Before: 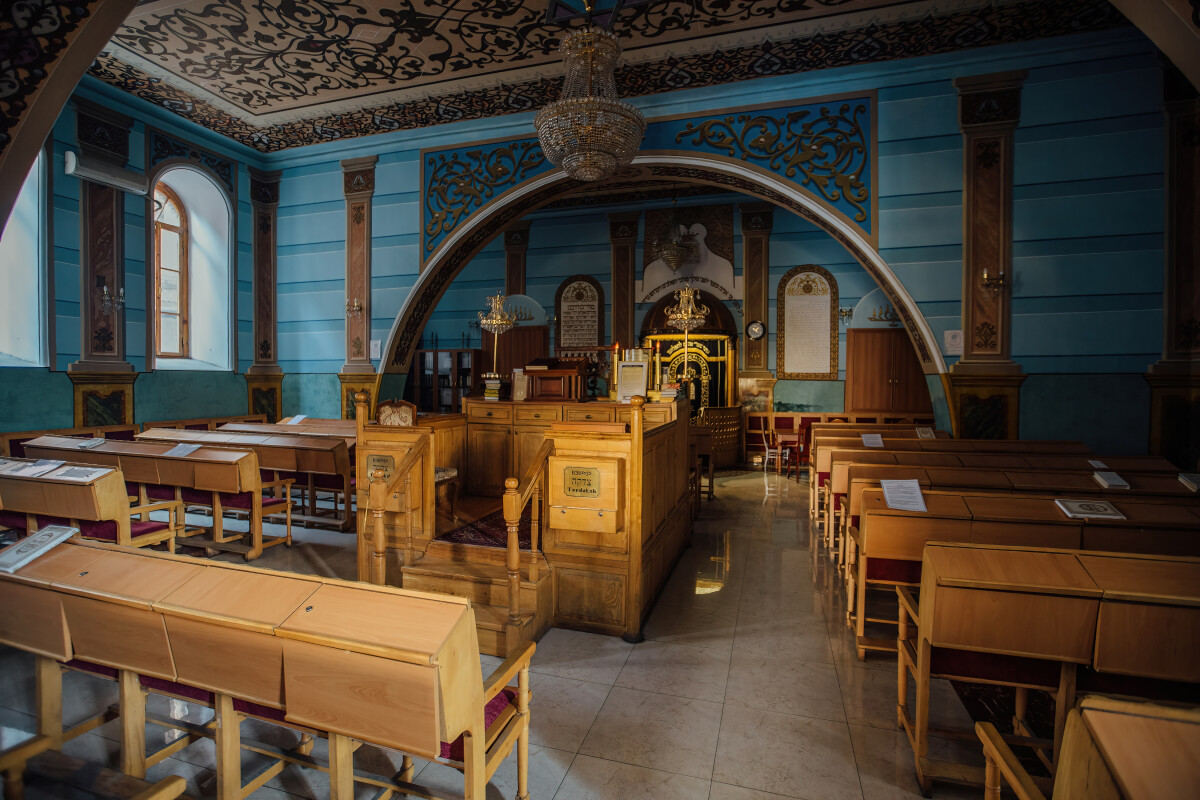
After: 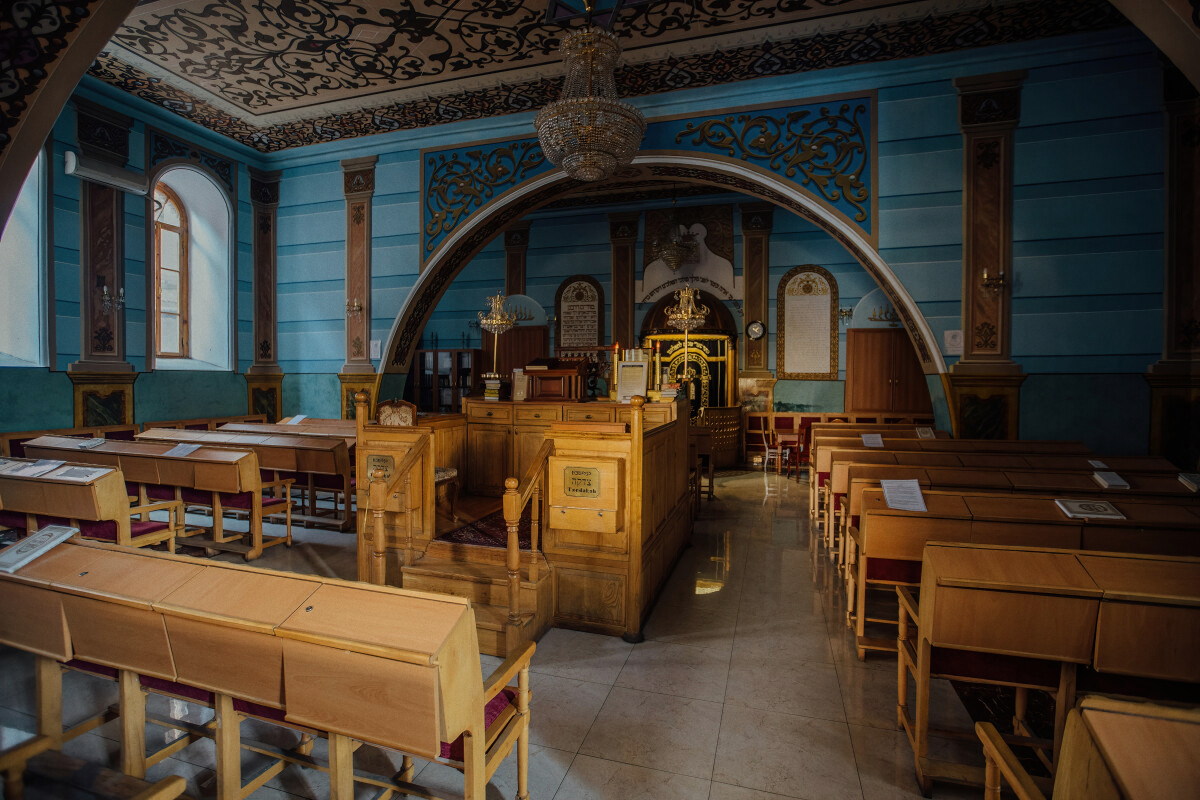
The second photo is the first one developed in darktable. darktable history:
grain: coarseness 0.09 ISO, strength 10%
exposure: exposure -0.293 EV, compensate highlight preservation false
